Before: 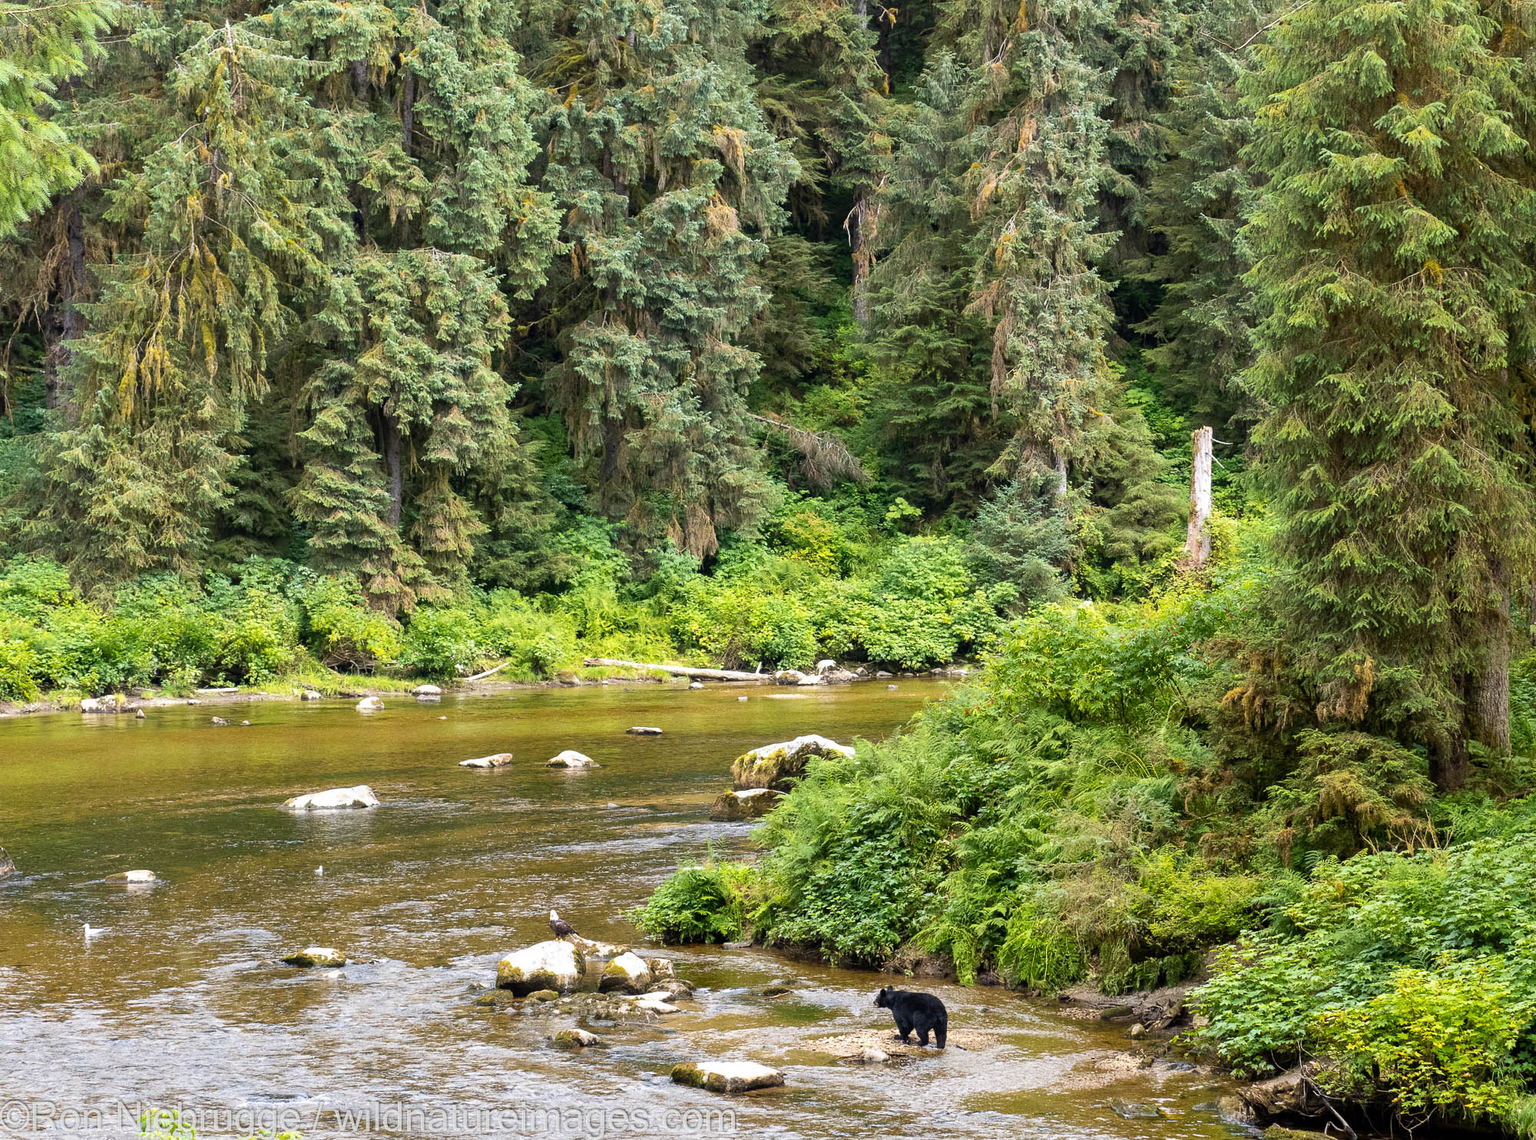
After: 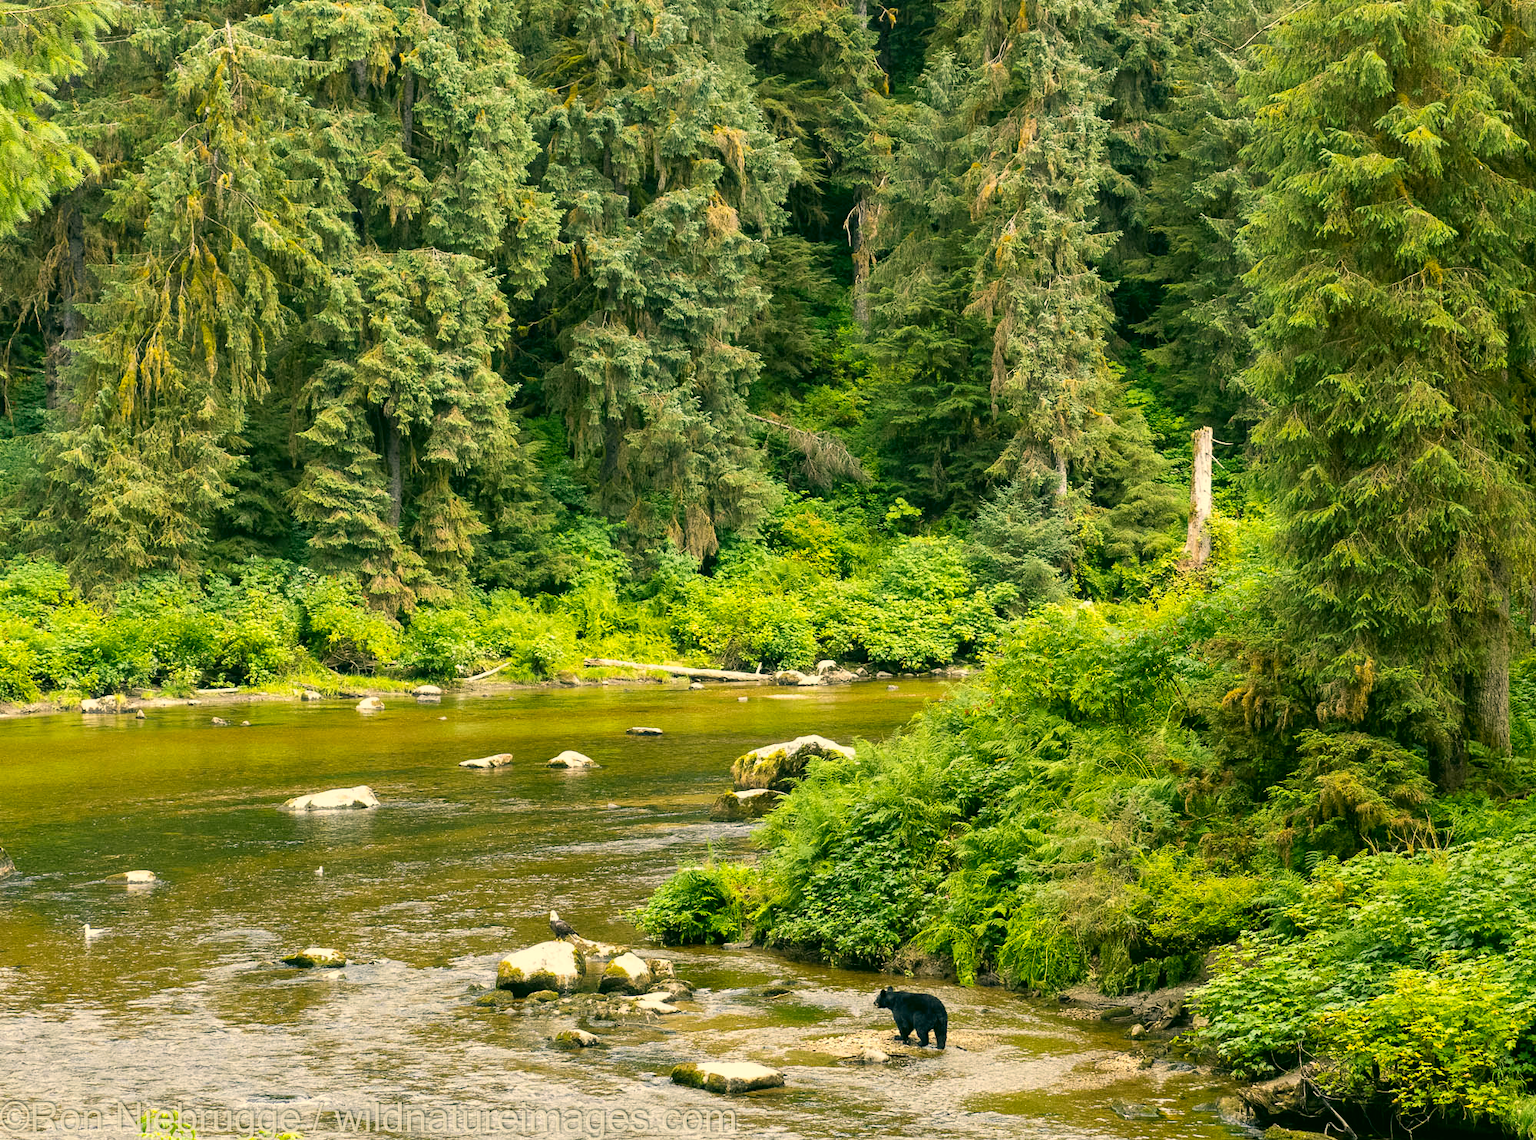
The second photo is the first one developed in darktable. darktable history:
color correction: highlights a* 4.76, highlights b* 24.49, shadows a* -15.78, shadows b* 3.82
